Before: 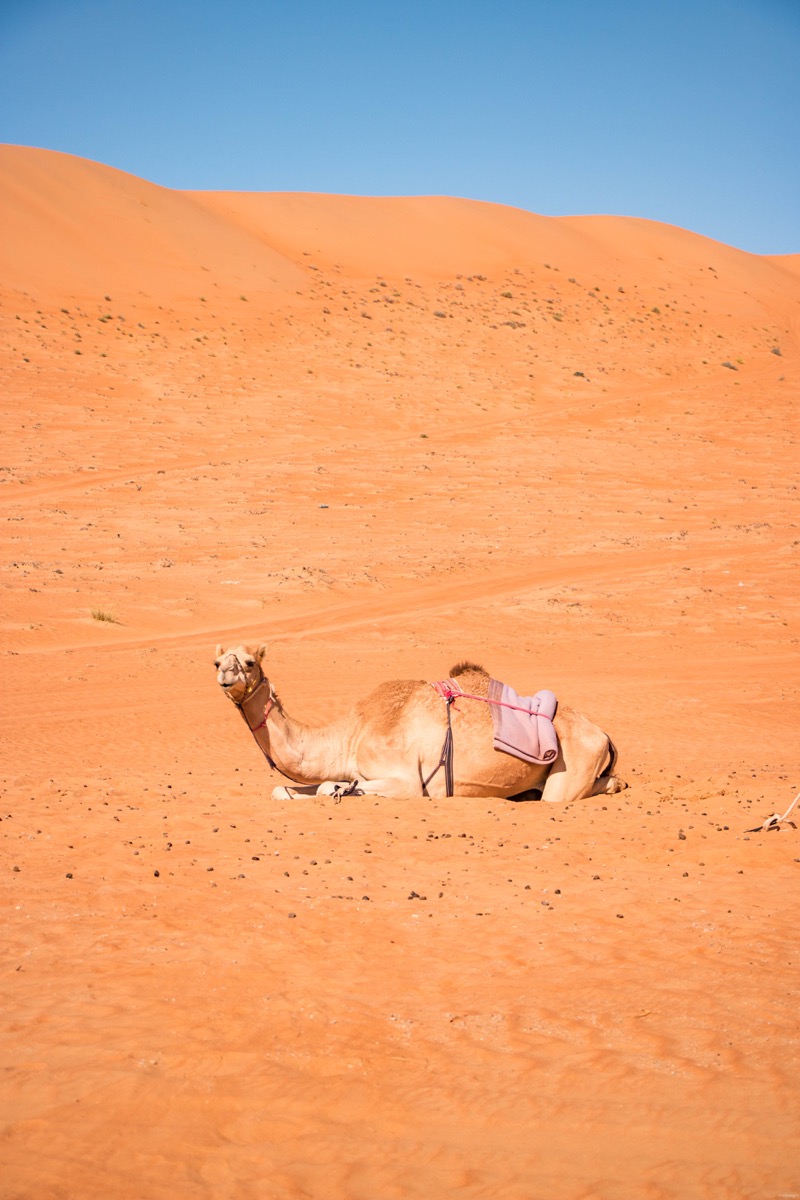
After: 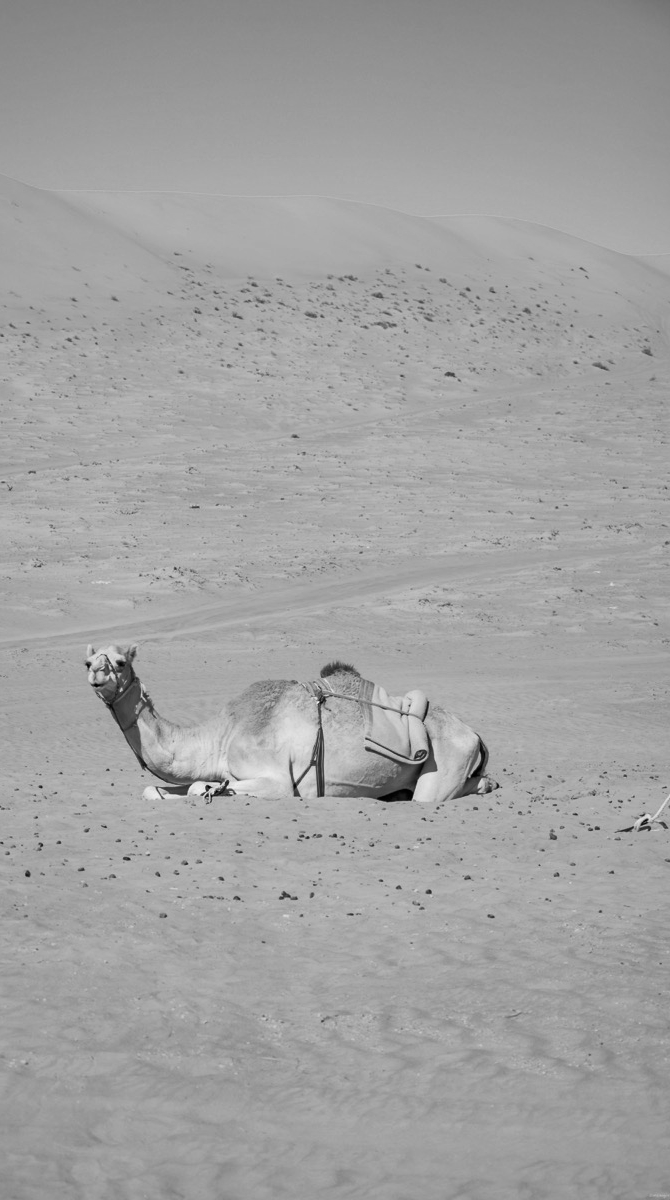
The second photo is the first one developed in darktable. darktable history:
monochrome: on, module defaults
color balance rgb: shadows lift › hue 87.51°, highlights gain › chroma 0.68%, highlights gain › hue 55.1°, global offset › chroma 0.13%, global offset › hue 253.66°, linear chroma grading › global chroma 0.5%, perceptual saturation grading › global saturation 16.38%
crop: left 16.145%
shadows and highlights: soften with gaussian
